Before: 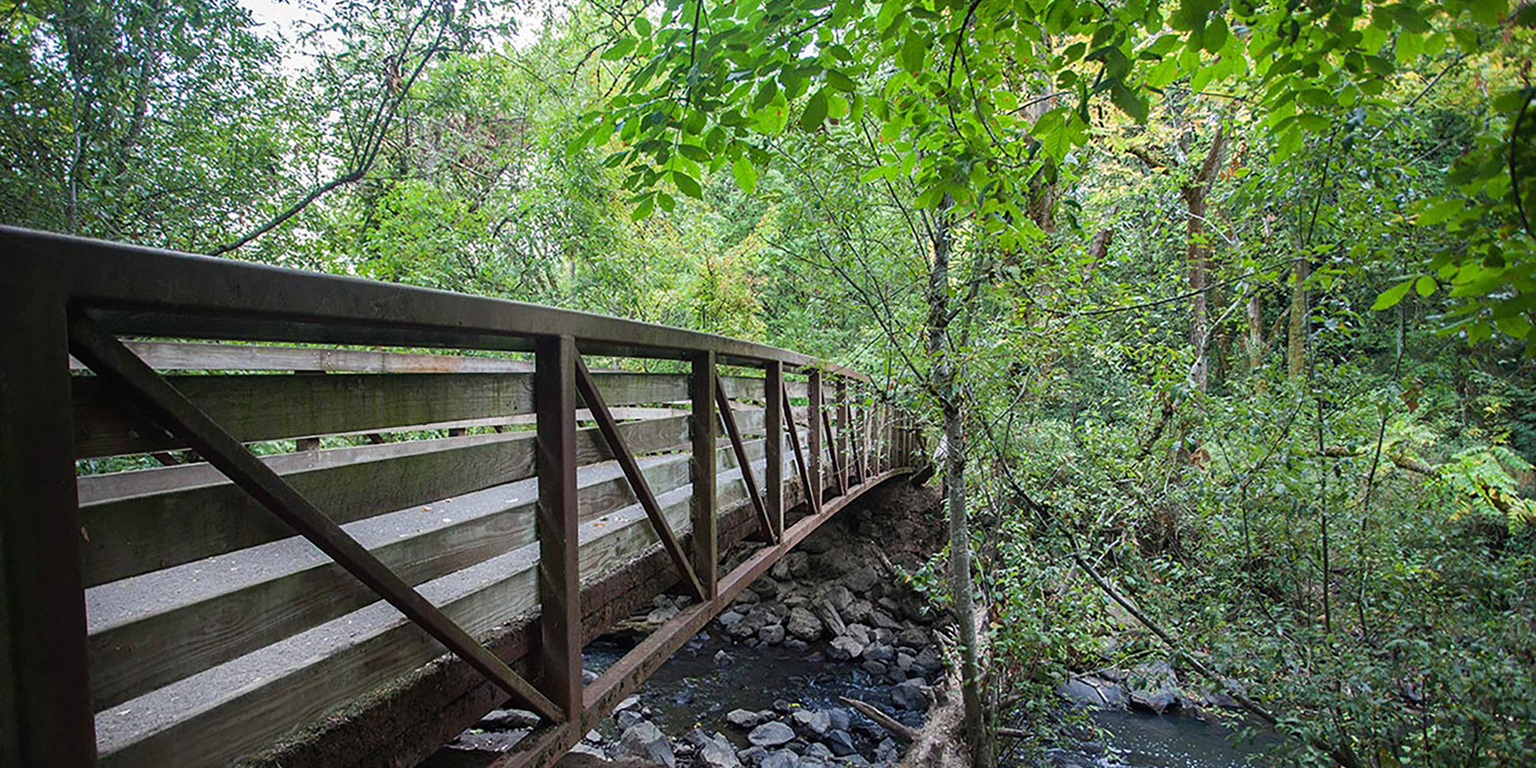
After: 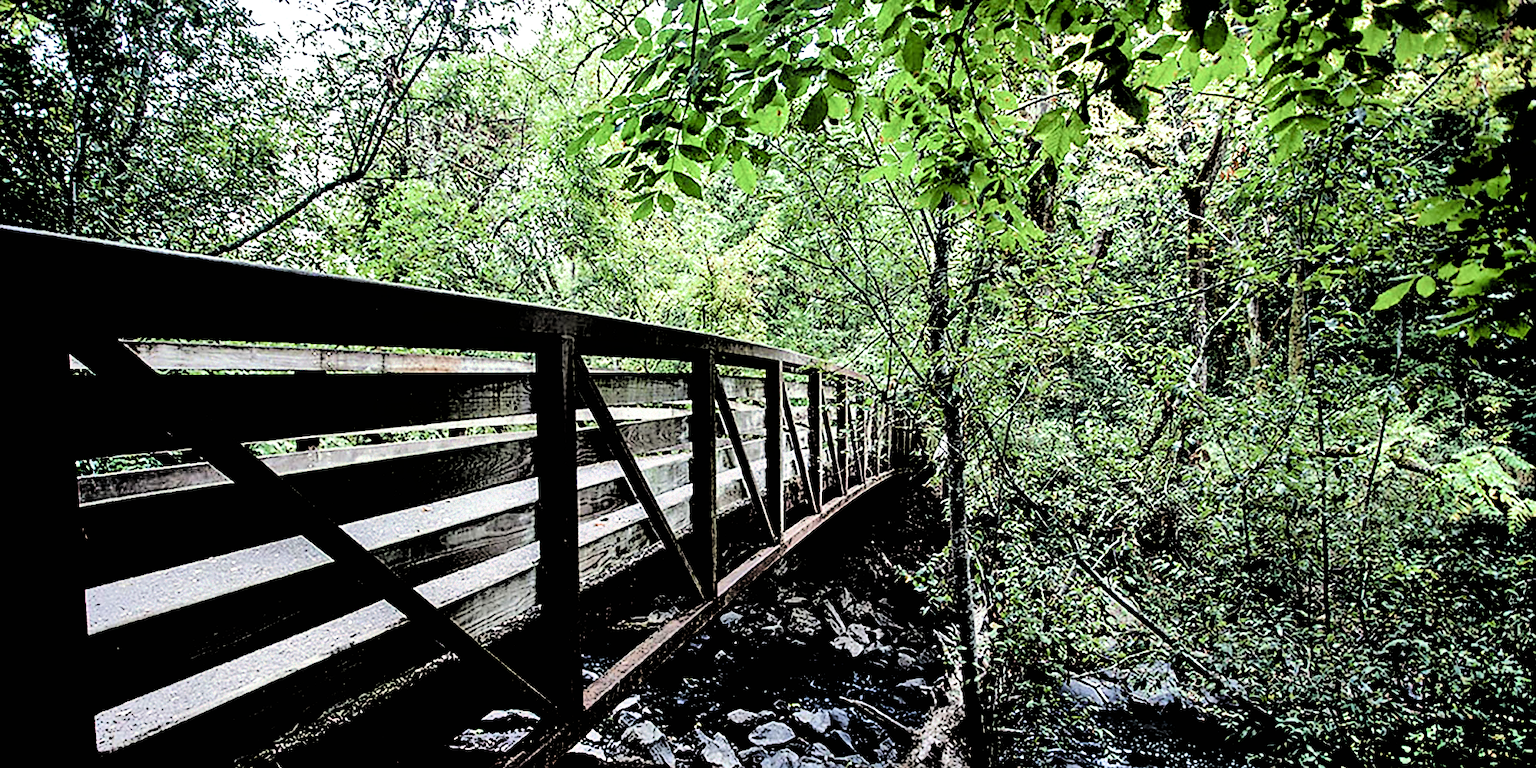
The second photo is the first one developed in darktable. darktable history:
filmic rgb: black relative exposure -1 EV, white relative exposure 2.05 EV, hardness 1.52, contrast 2.25, enable highlight reconstruction true
shadows and highlights: shadows 49, highlights -41, soften with gaussian
sharpen: radius 1.864, amount 0.398, threshold 1.271
